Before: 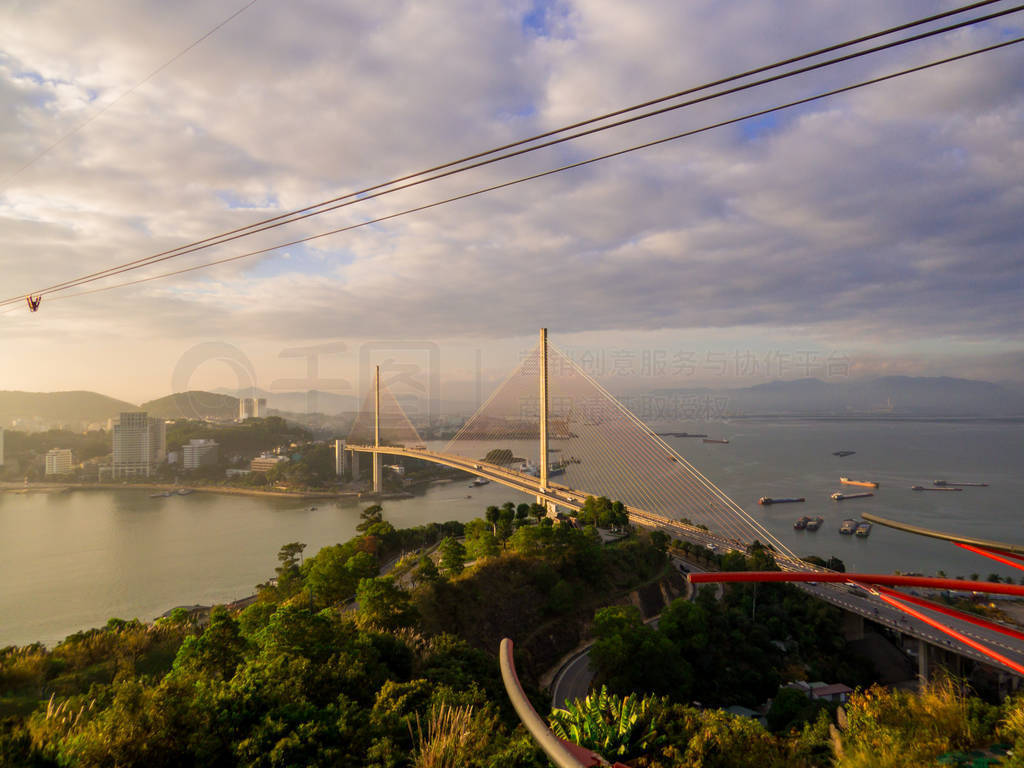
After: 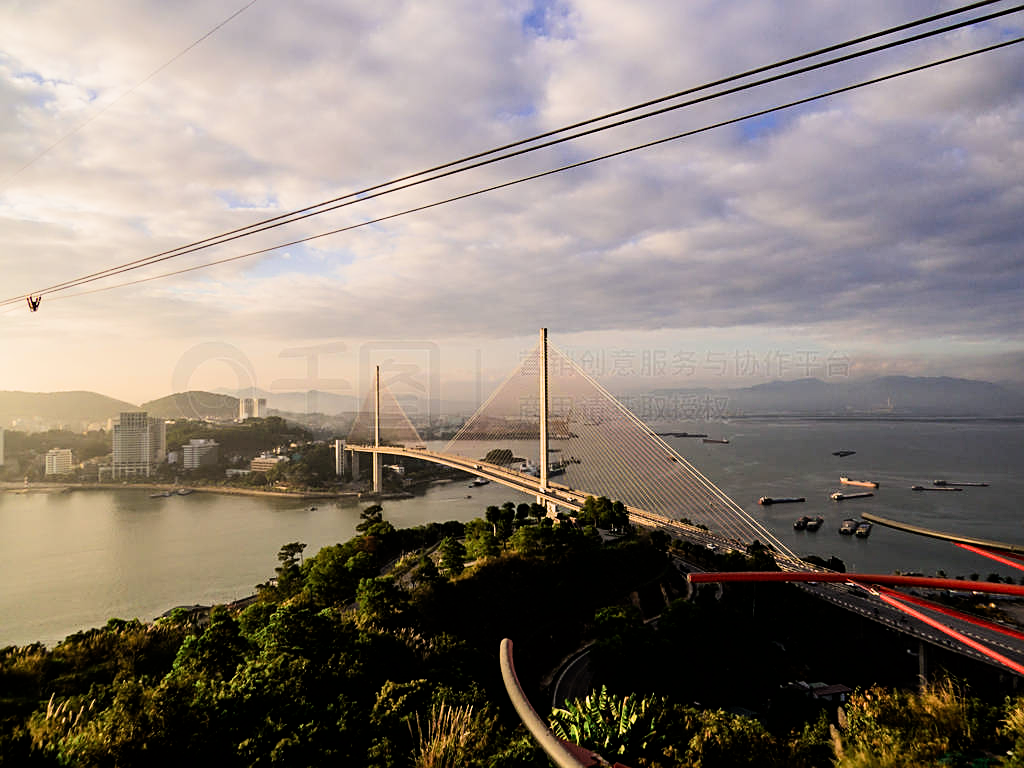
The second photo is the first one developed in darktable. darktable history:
sharpen: on, module defaults
filmic rgb: black relative exposure -5.42 EV, white relative exposure 2.85 EV, dynamic range scaling -37.73%, hardness 4, contrast 1.605, highlights saturation mix -0.93%
